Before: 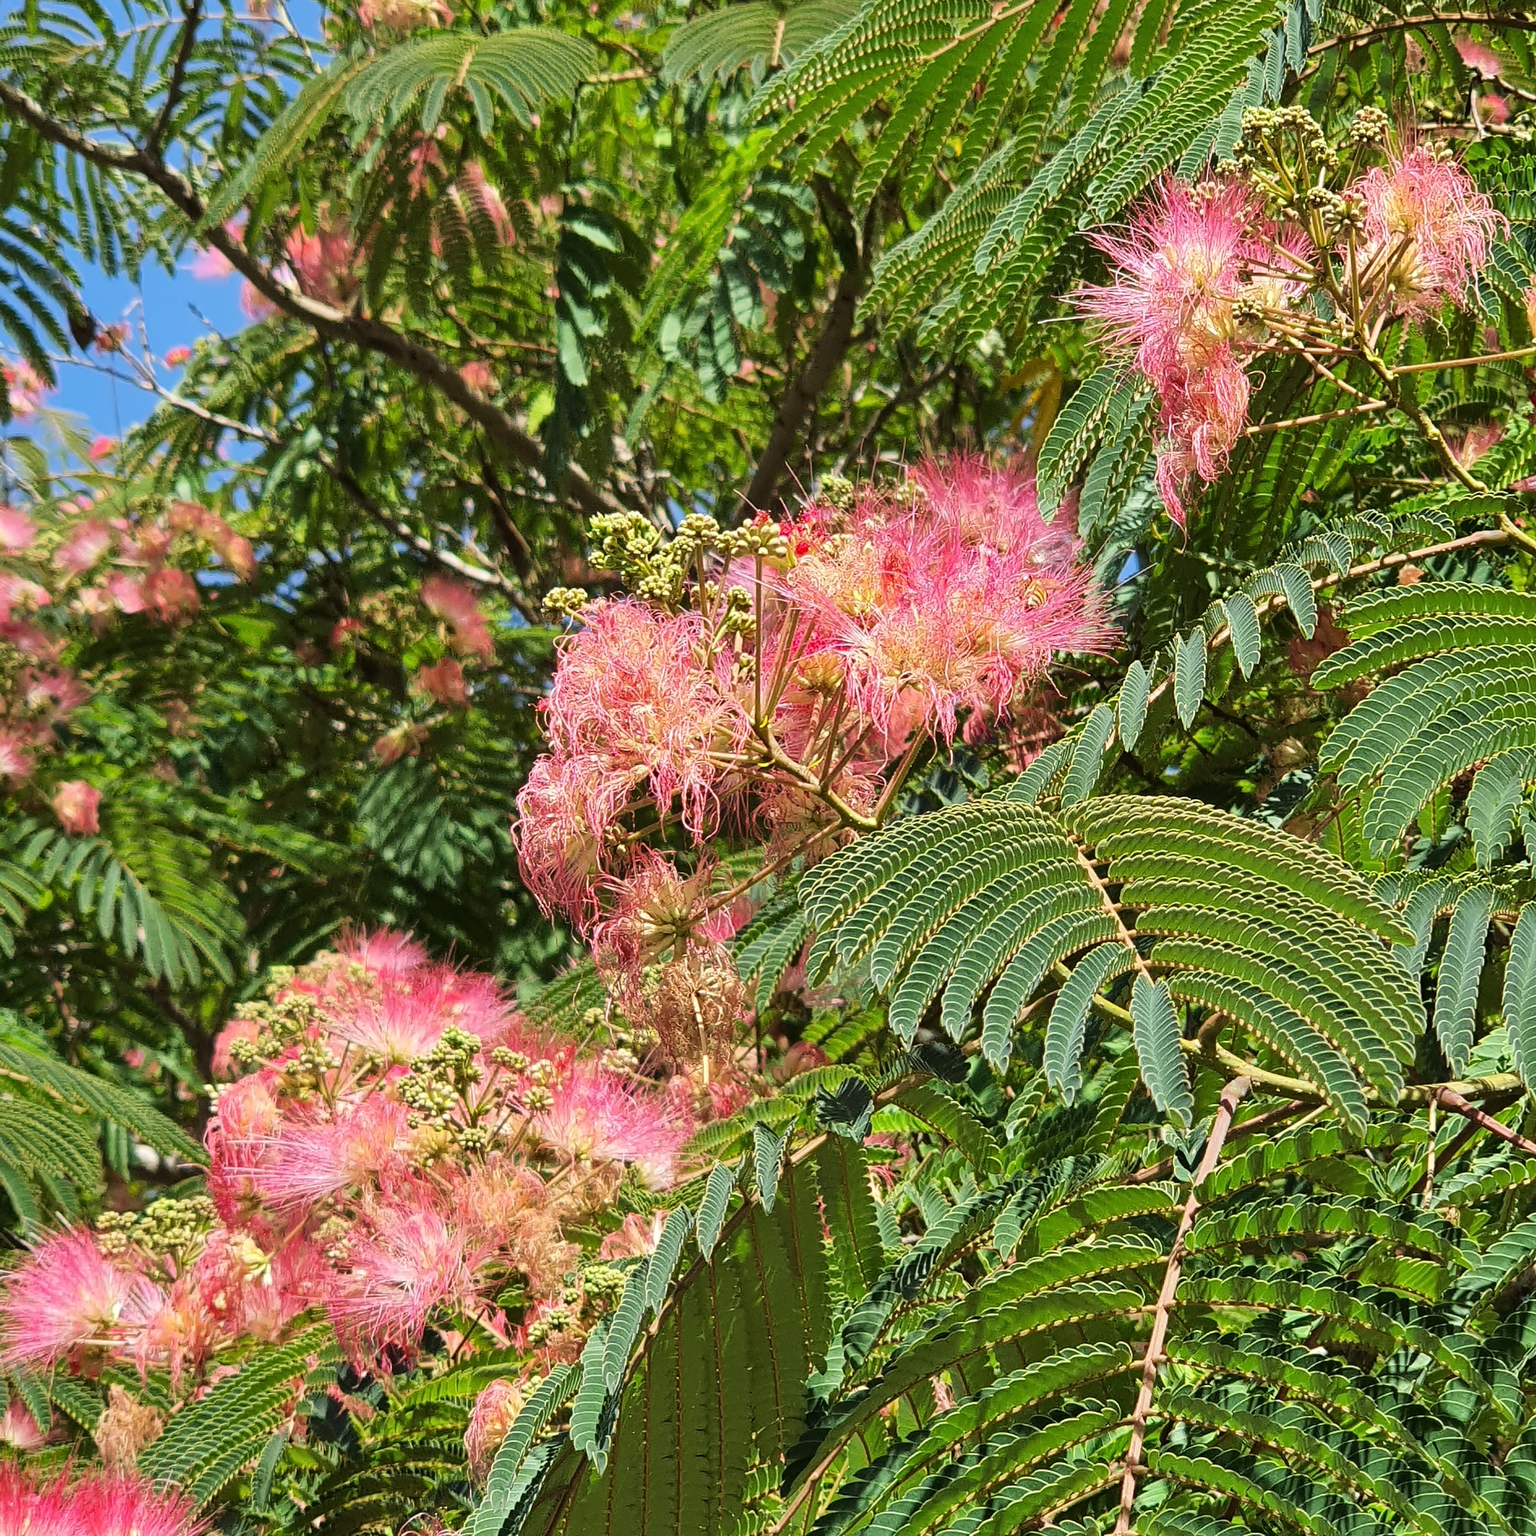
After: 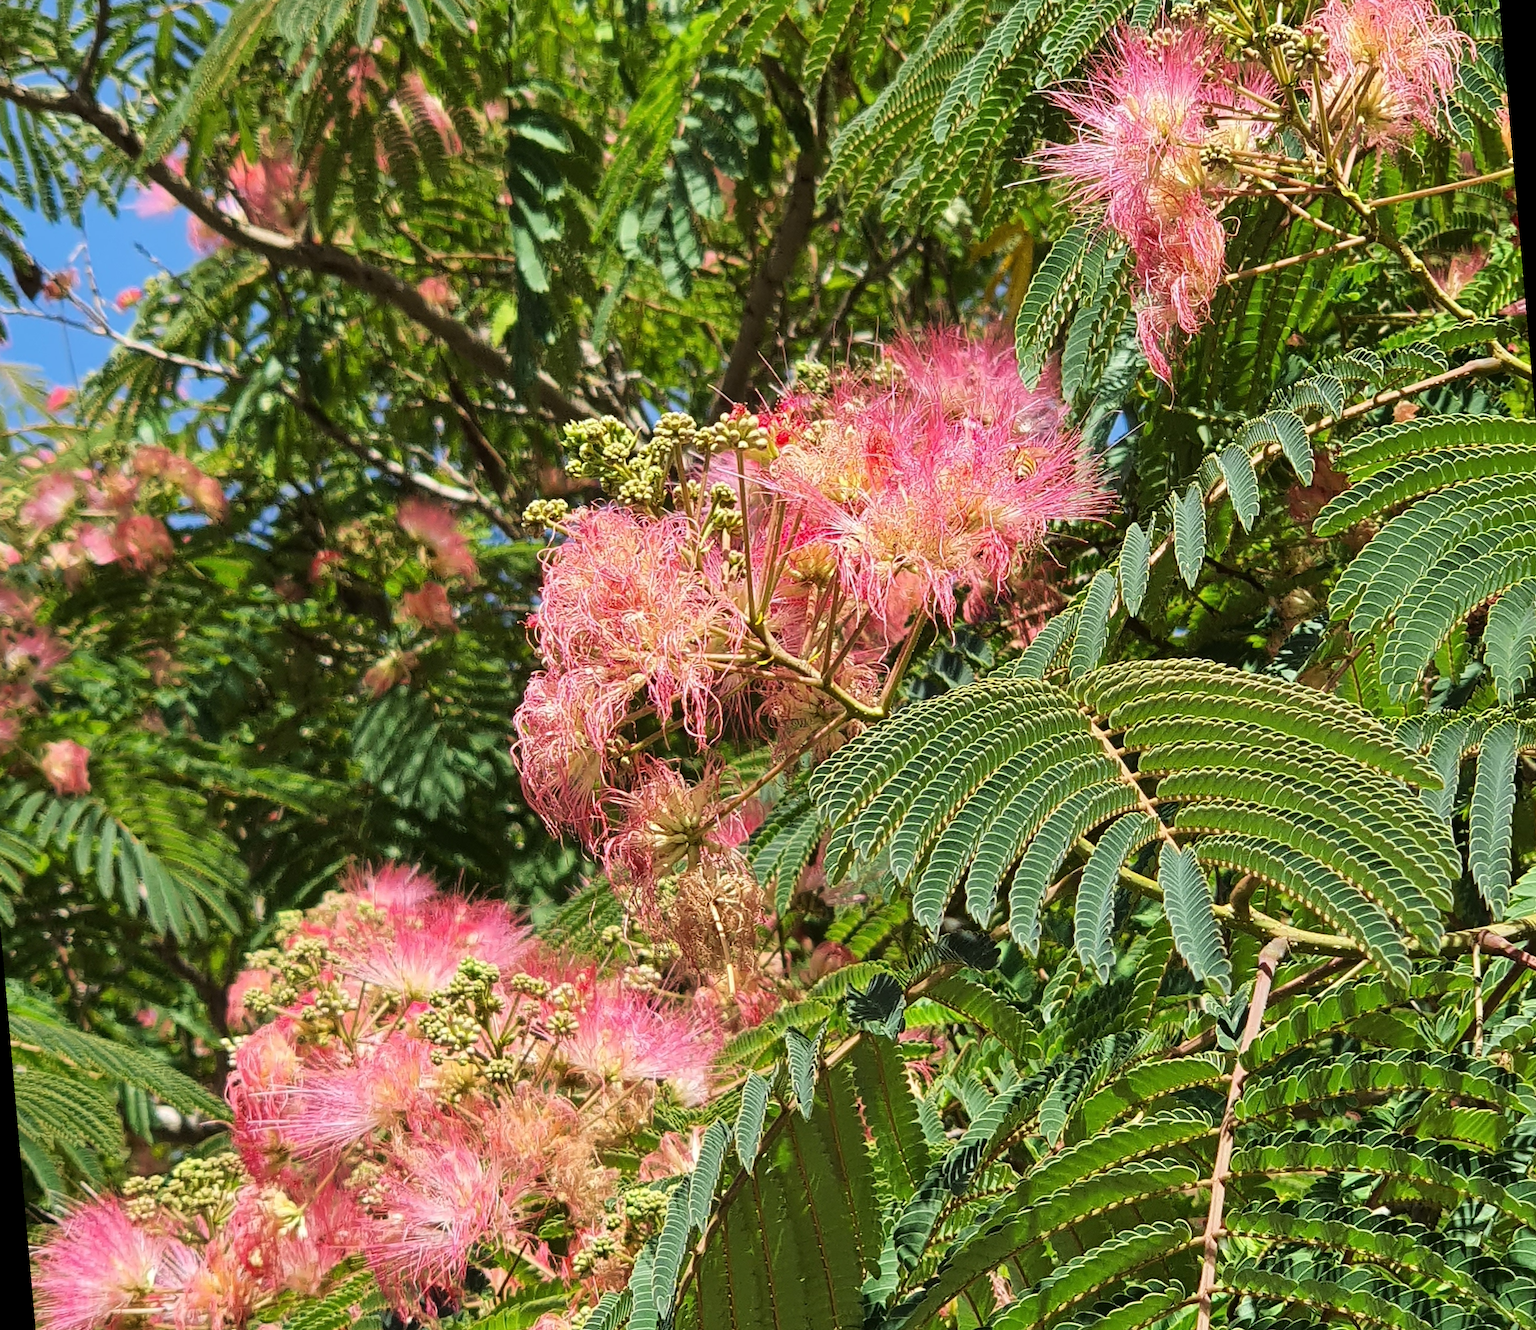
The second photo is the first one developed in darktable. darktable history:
rotate and perspective: rotation -5°, crop left 0.05, crop right 0.952, crop top 0.11, crop bottom 0.89
